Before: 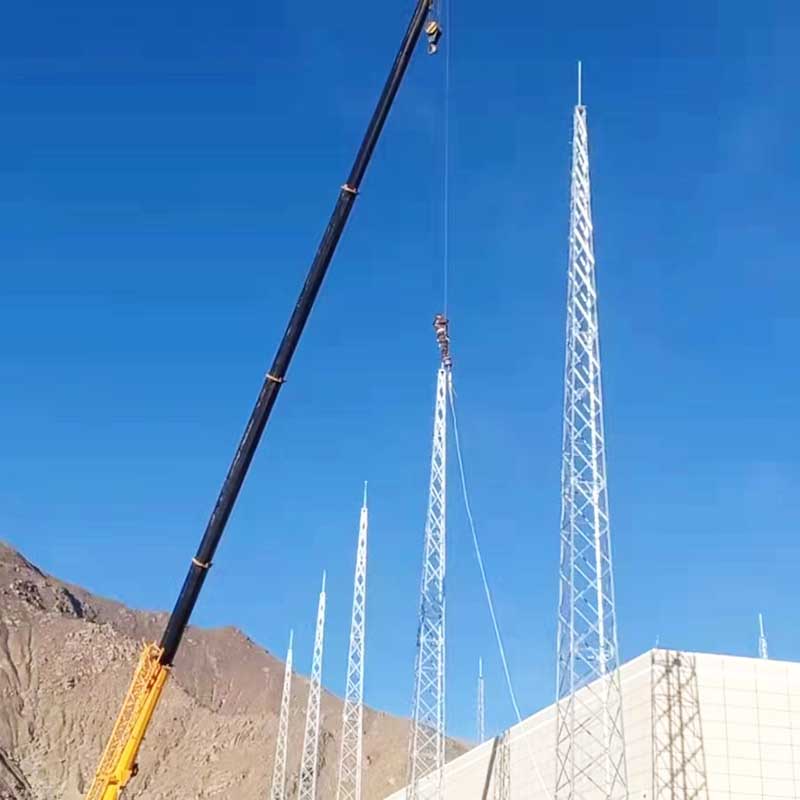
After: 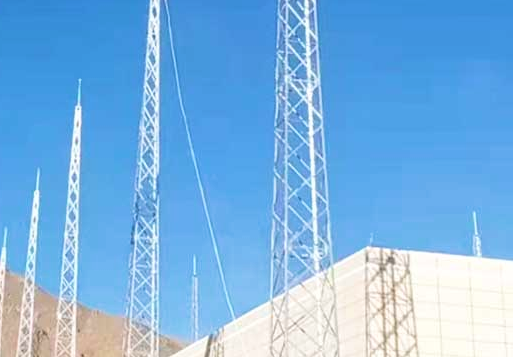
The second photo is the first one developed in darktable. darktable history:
velvia: on, module defaults
crop and rotate: left 35.852%, top 50.404%, bottom 4.924%
exposure: compensate exposure bias true, compensate highlight preservation false
